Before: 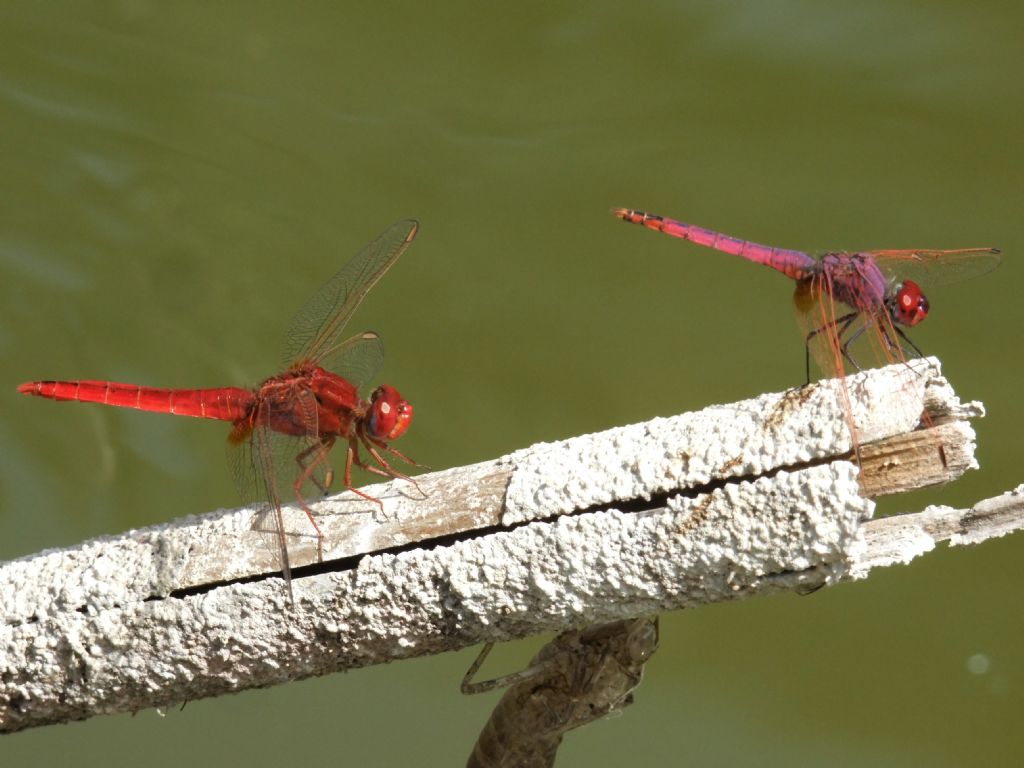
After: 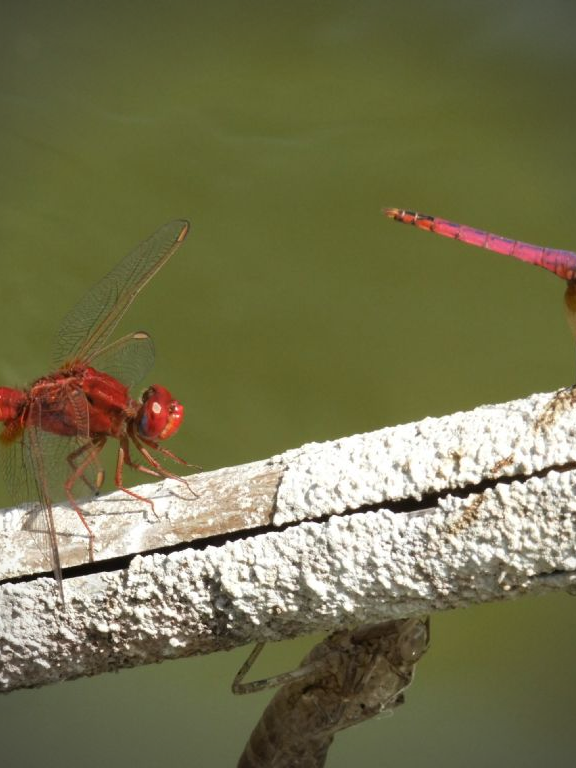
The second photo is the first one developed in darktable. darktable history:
vignetting: unbound false
crop and rotate: left 22.382%, right 21.327%
